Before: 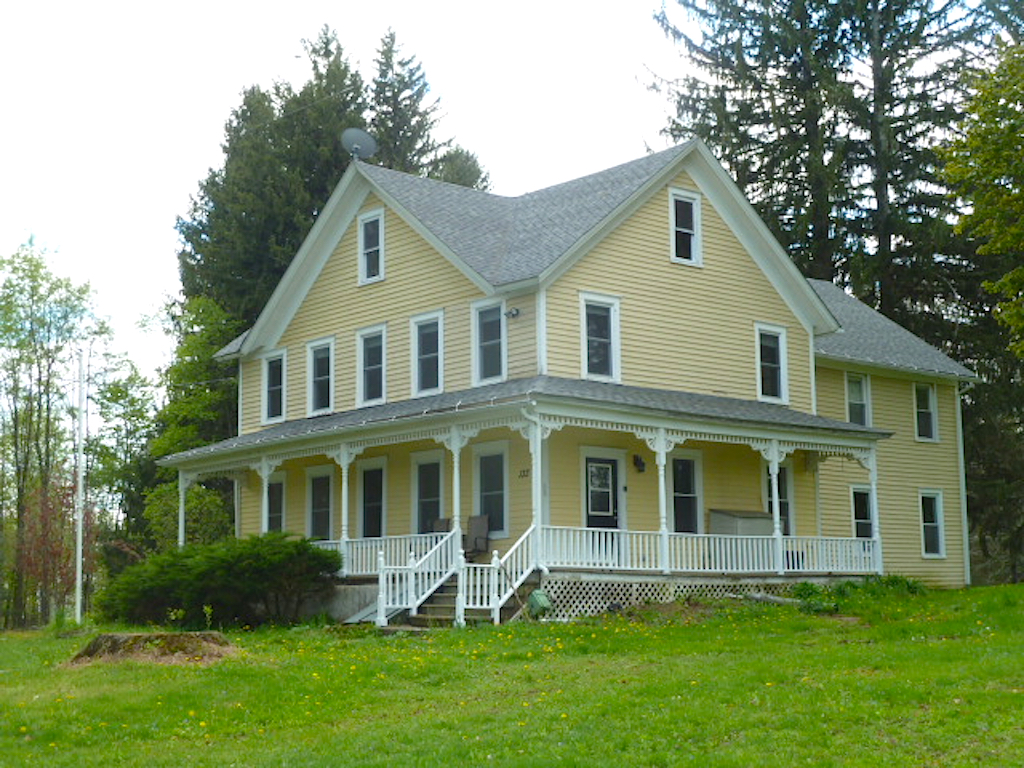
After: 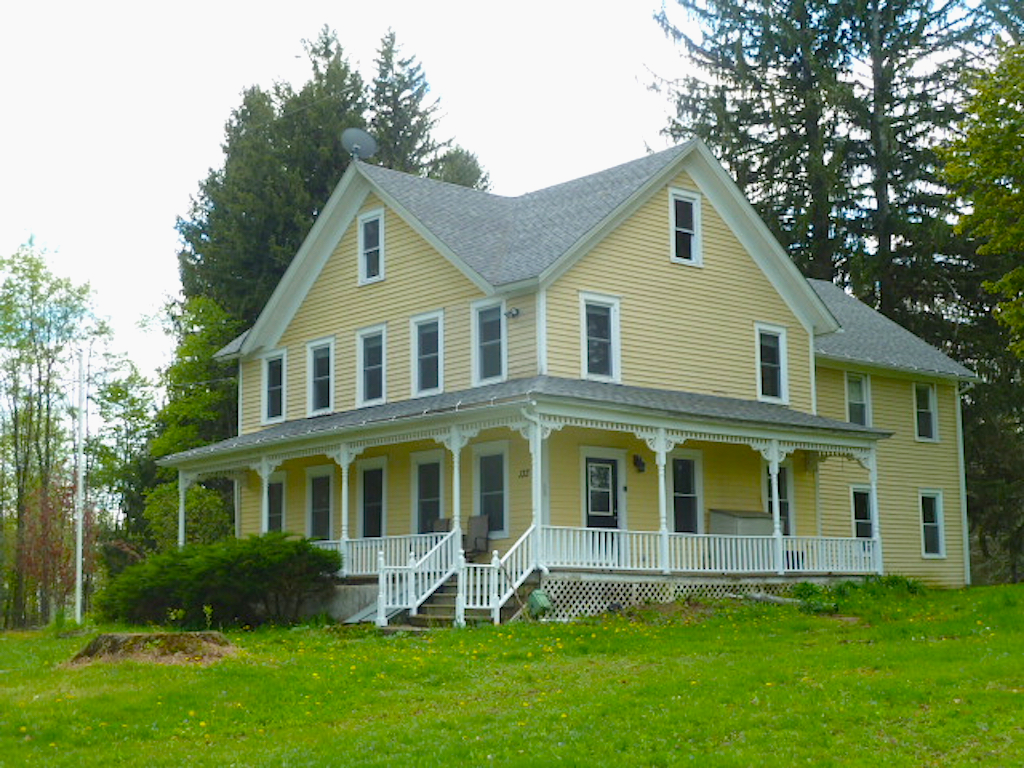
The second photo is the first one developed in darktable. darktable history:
color balance rgb: perceptual saturation grading › global saturation 14.616%, perceptual brilliance grading › global brilliance 1.616%, perceptual brilliance grading › highlights -3.533%
